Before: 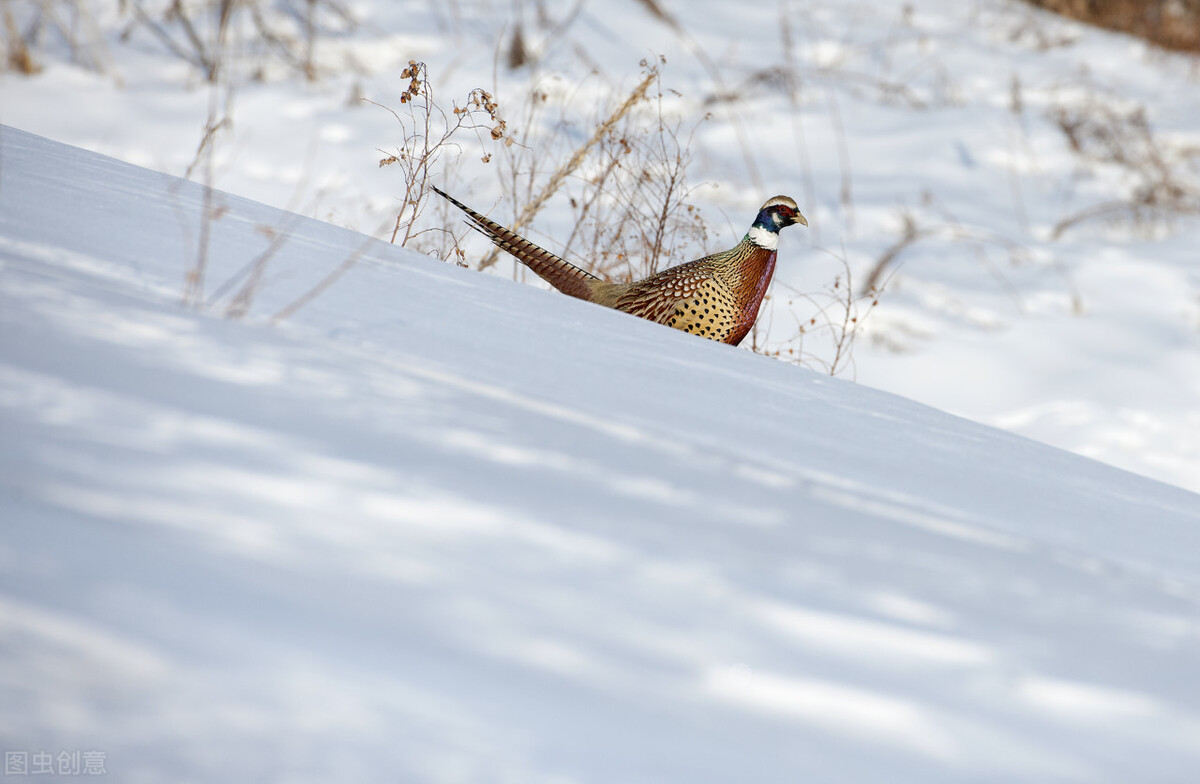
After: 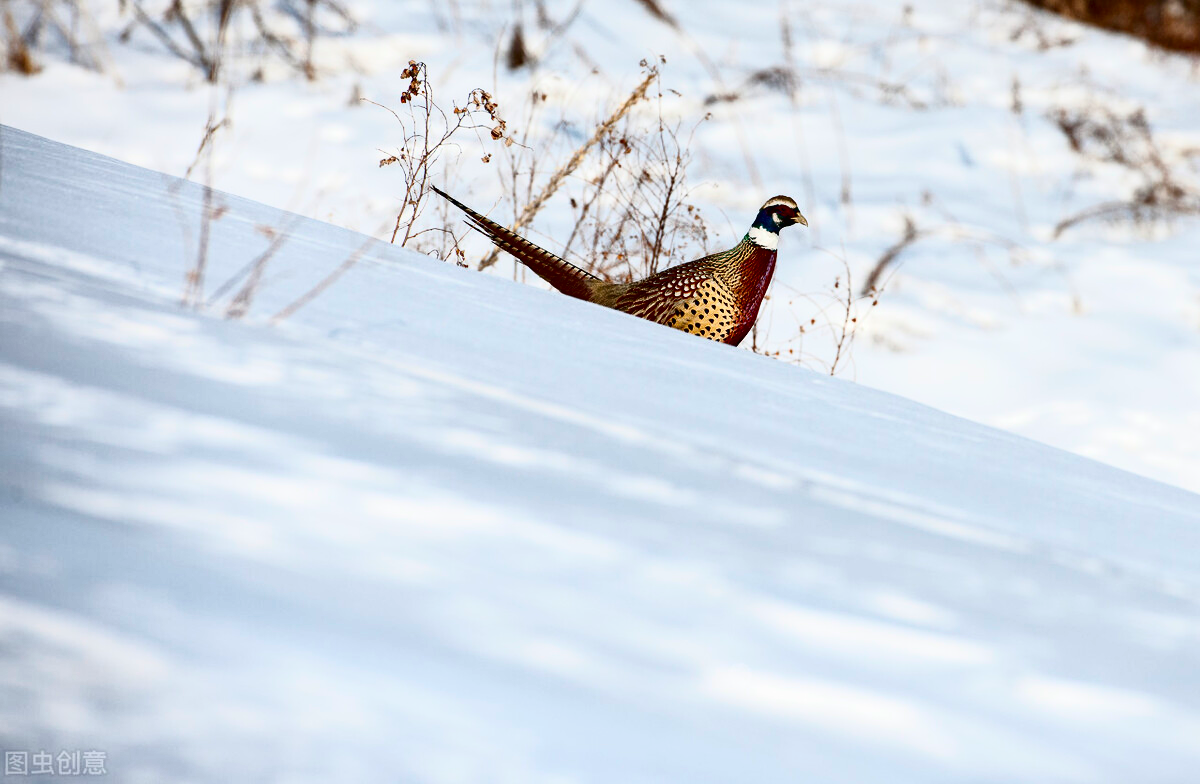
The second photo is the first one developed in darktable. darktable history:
tone curve: curves: ch0 [(0.016, 0.011) (0.084, 0.026) (0.469, 0.508) (0.721, 0.862) (1, 1)], color space Lab, independent channels, preserve colors none
contrast brightness saturation: contrast 0.099, brightness -0.27, saturation 0.149
